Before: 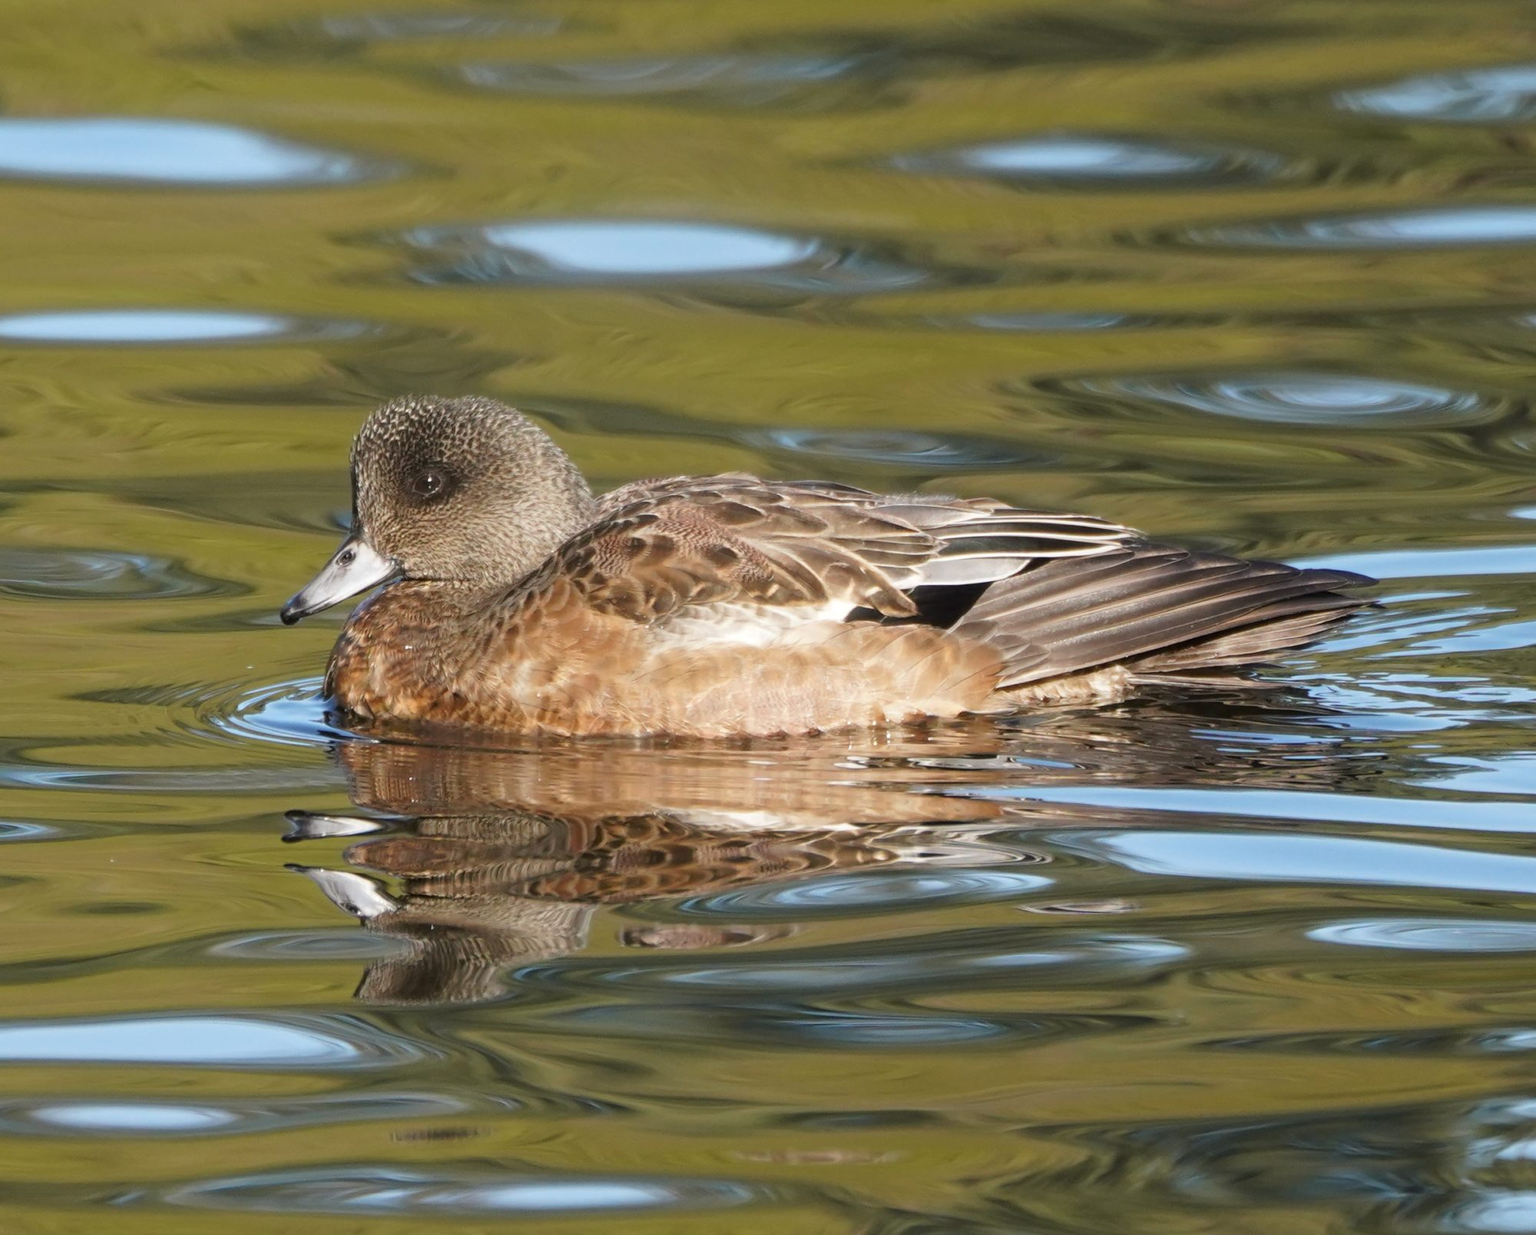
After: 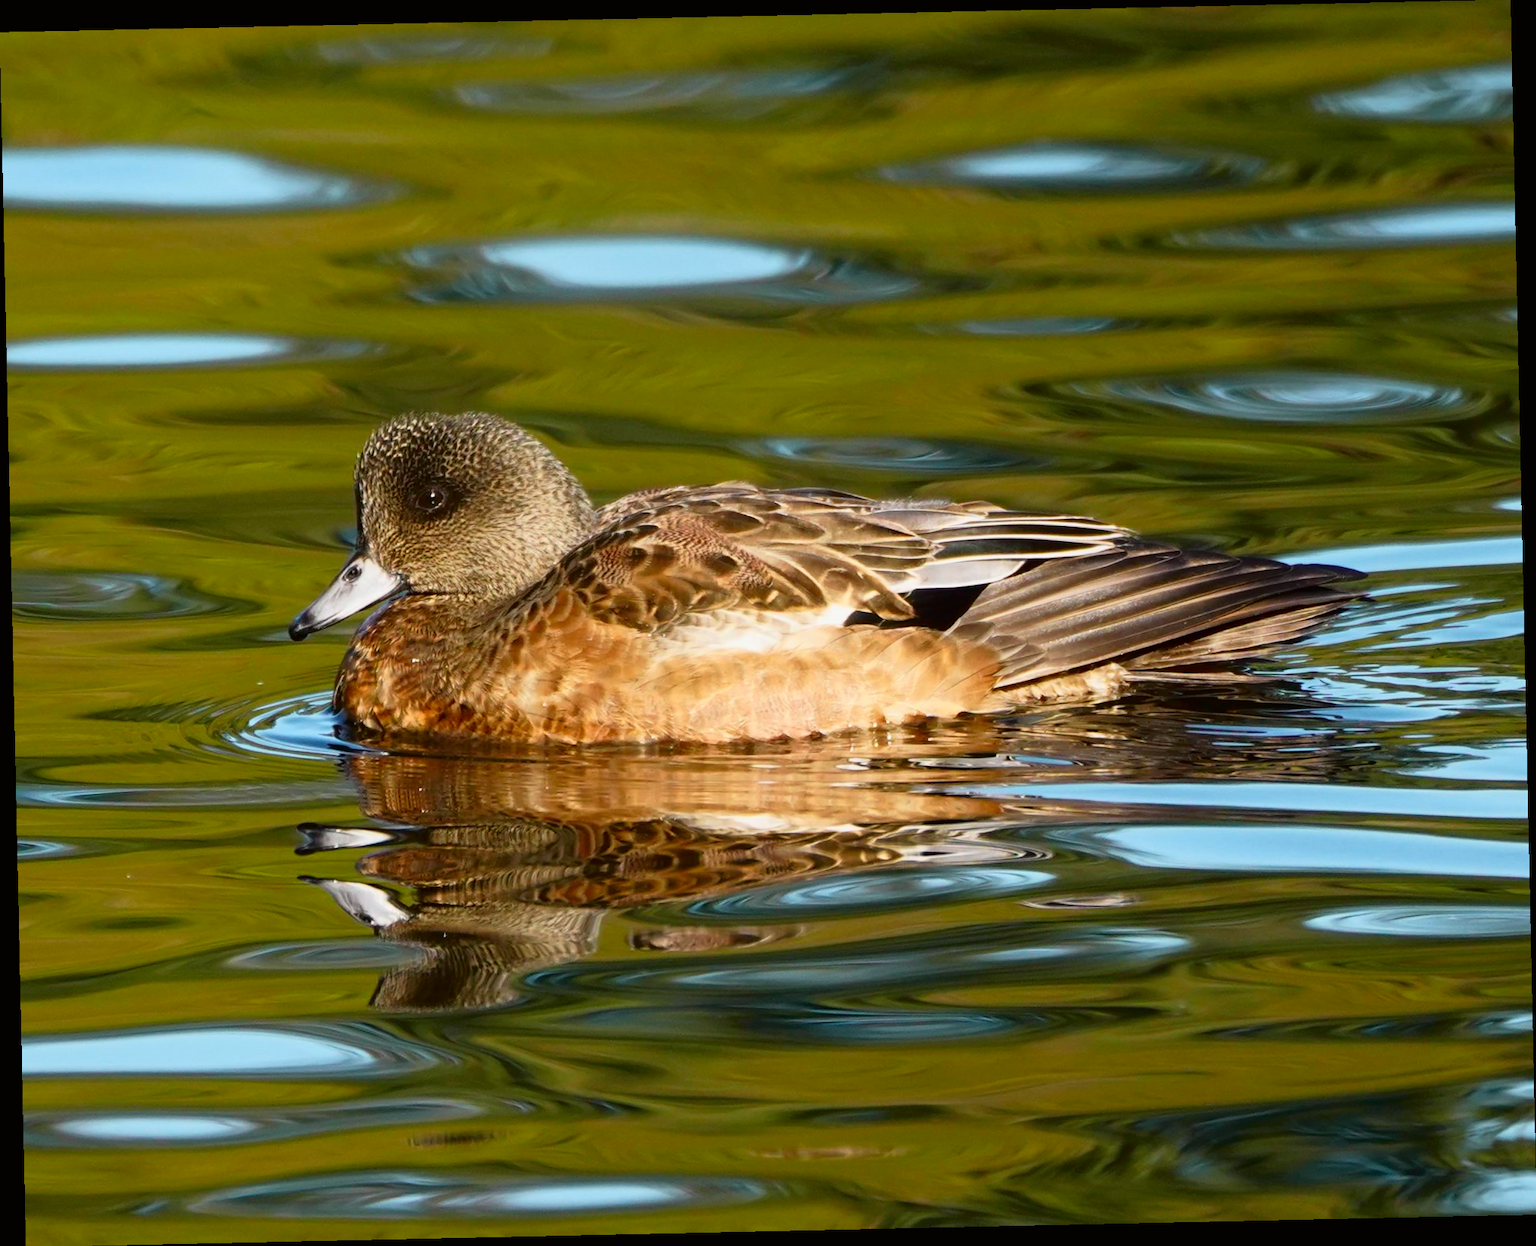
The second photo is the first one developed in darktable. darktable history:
contrast brightness saturation: brightness -0.25, saturation 0.2
rotate and perspective: rotation -1.24°, automatic cropping off
tone curve: curves: ch0 [(0, 0.005) (0.103, 0.097) (0.18, 0.22) (0.4, 0.485) (0.5, 0.612) (0.668, 0.787) (0.823, 0.894) (1, 0.971)]; ch1 [(0, 0) (0.172, 0.123) (0.324, 0.253) (0.396, 0.388) (0.478, 0.461) (0.499, 0.498) (0.522, 0.528) (0.618, 0.649) (0.753, 0.821) (1, 1)]; ch2 [(0, 0) (0.411, 0.424) (0.496, 0.501) (0.515, 0.514) (0.555, 0.585) (0.641, 0.69) (1, 1)], color space Lab, independent channels, preserve colors none
